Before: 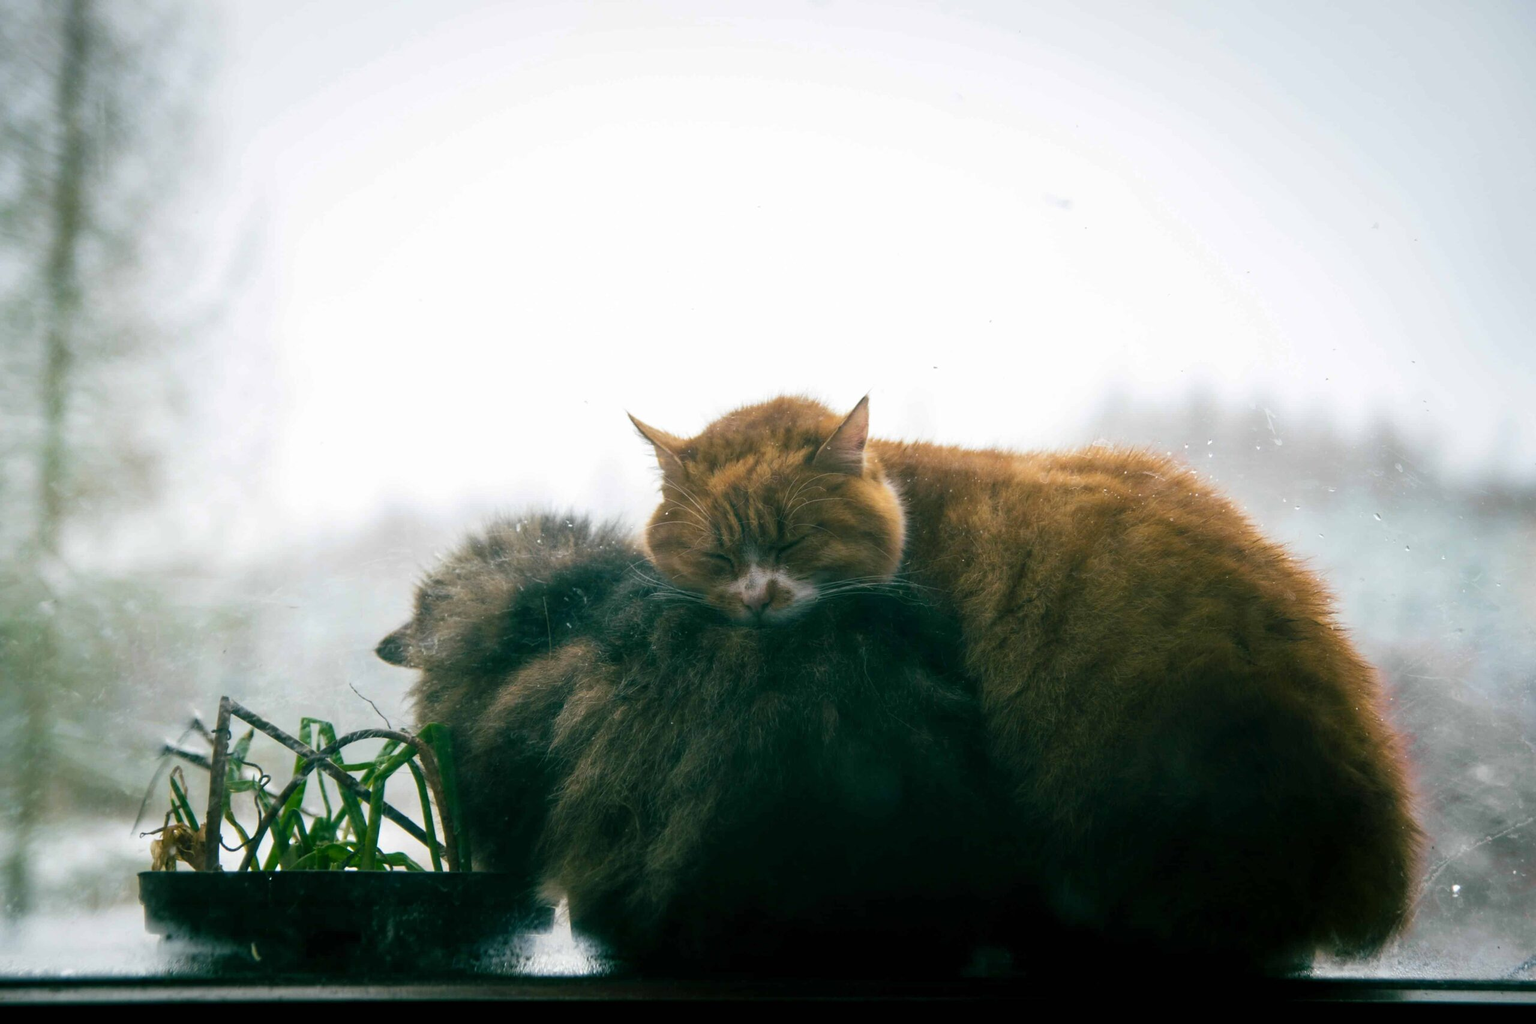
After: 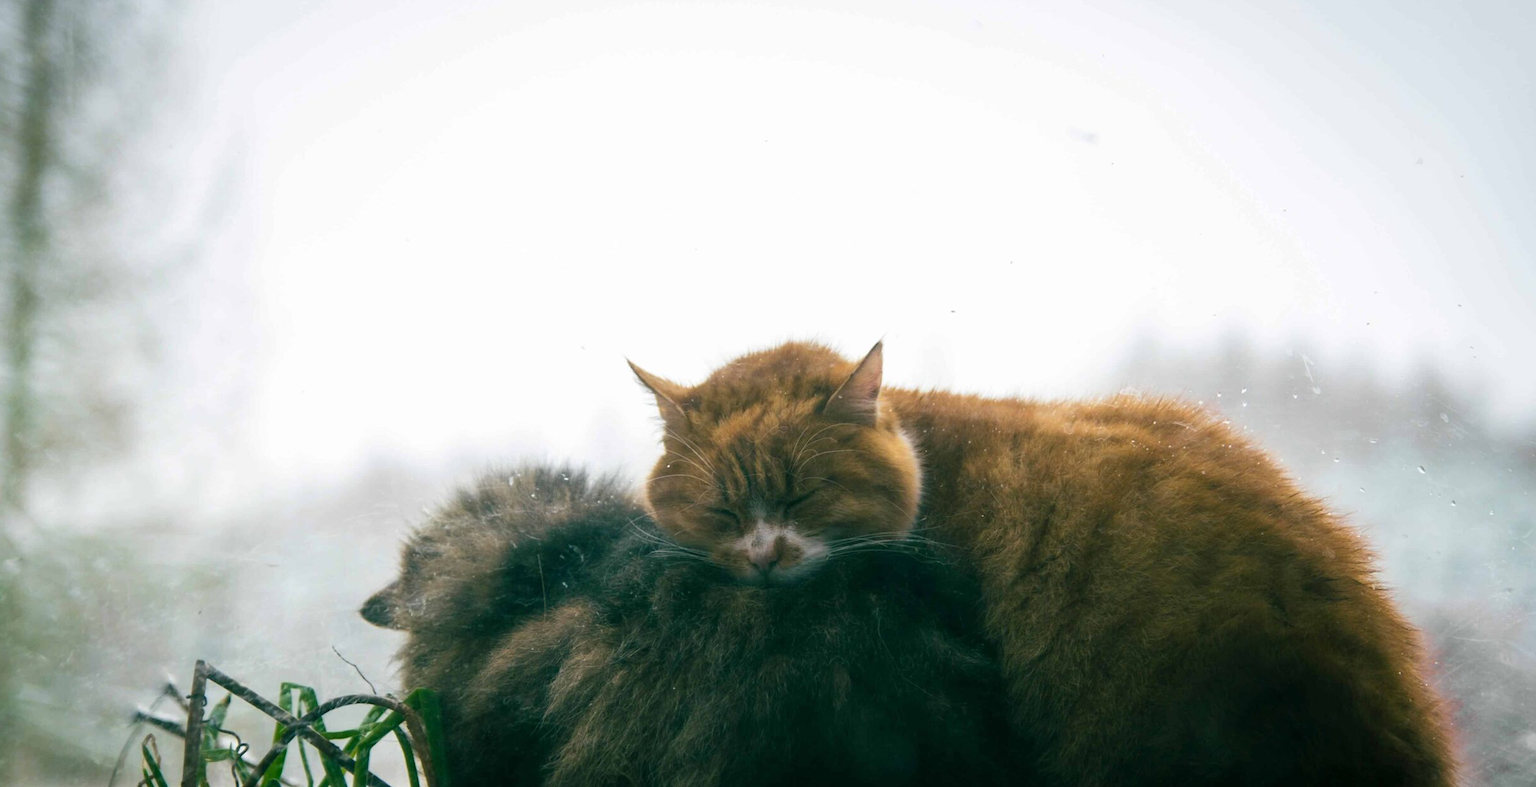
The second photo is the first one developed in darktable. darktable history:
crop: left 2.352%, top 7.253%, right 3.243%, bottom 20.21%
